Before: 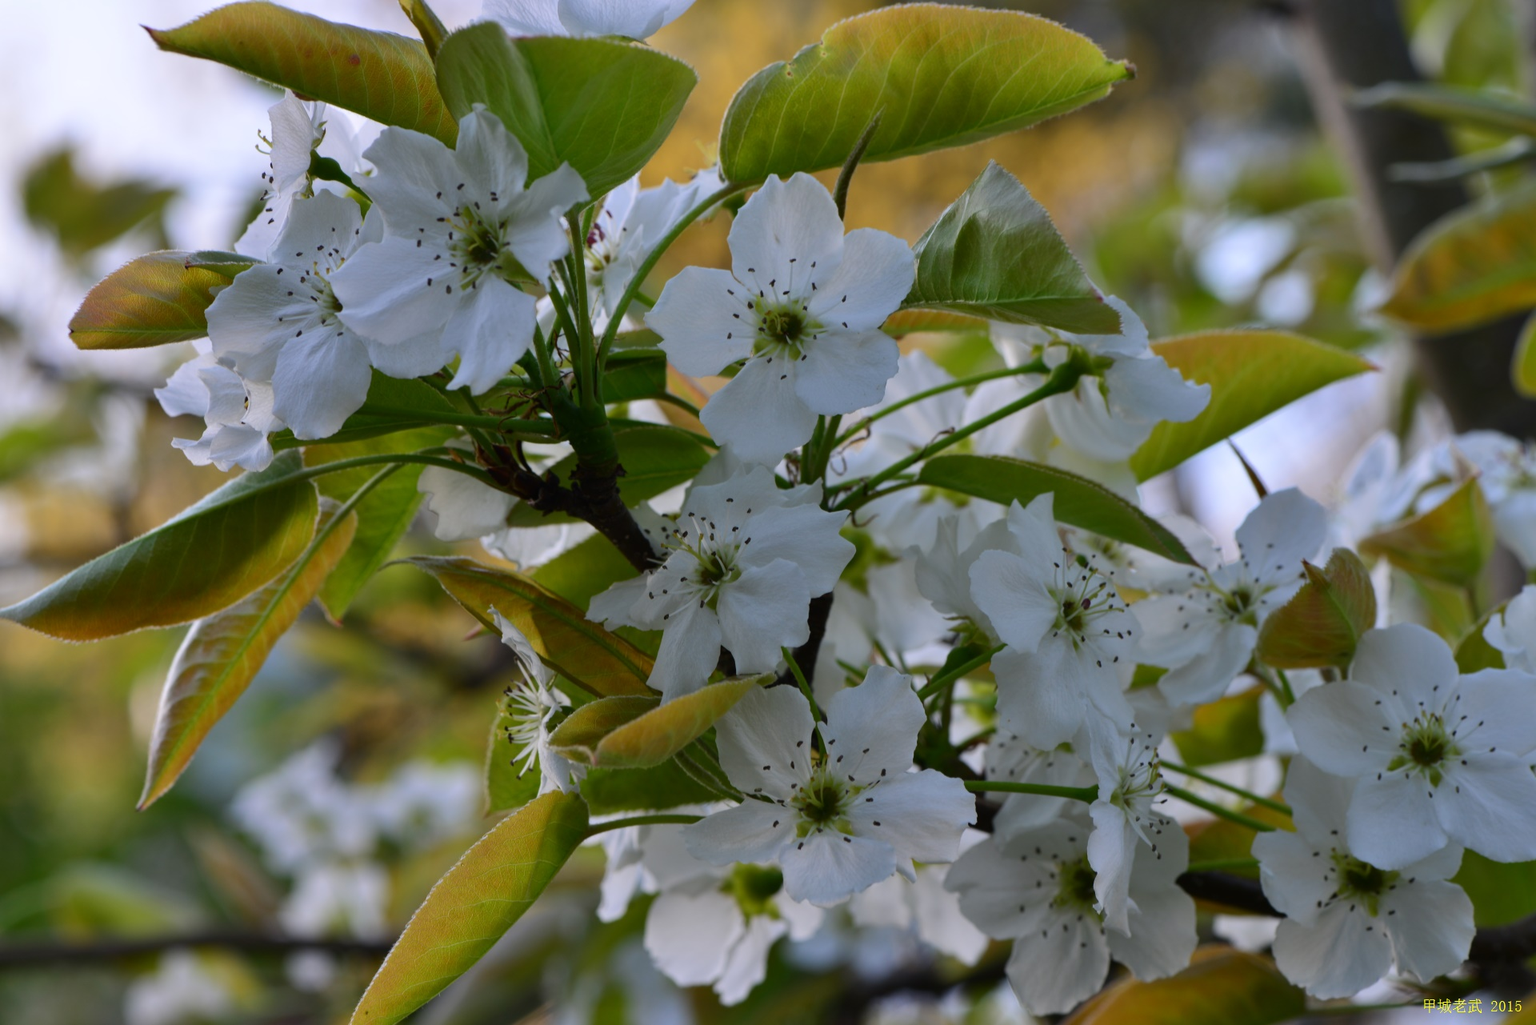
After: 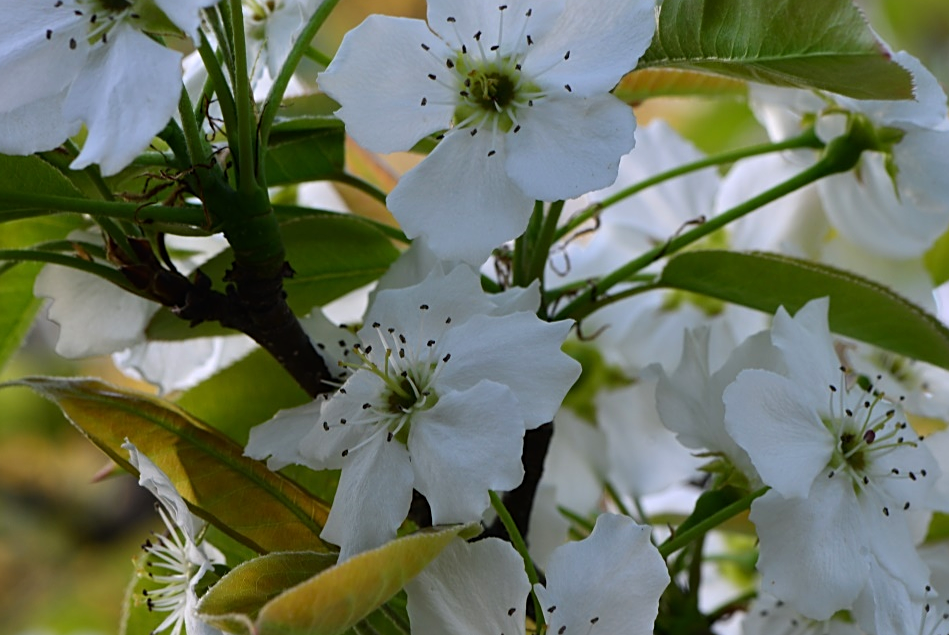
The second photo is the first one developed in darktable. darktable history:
tone equalizer: -8 EV -0.441 EV, -7 EV -0.363 EV, -6 EV -0.303 EV, -5 EV -0.191 EV, -3 EV 0.249 EV, -2 EV 0.331 EV, -1 EV 0.408 EV, +0 EV 0.416 EV
crop: left 25.445%, top 24.902%, right 25.116%, bottom 25.501%
sharpen: on, module defaults
